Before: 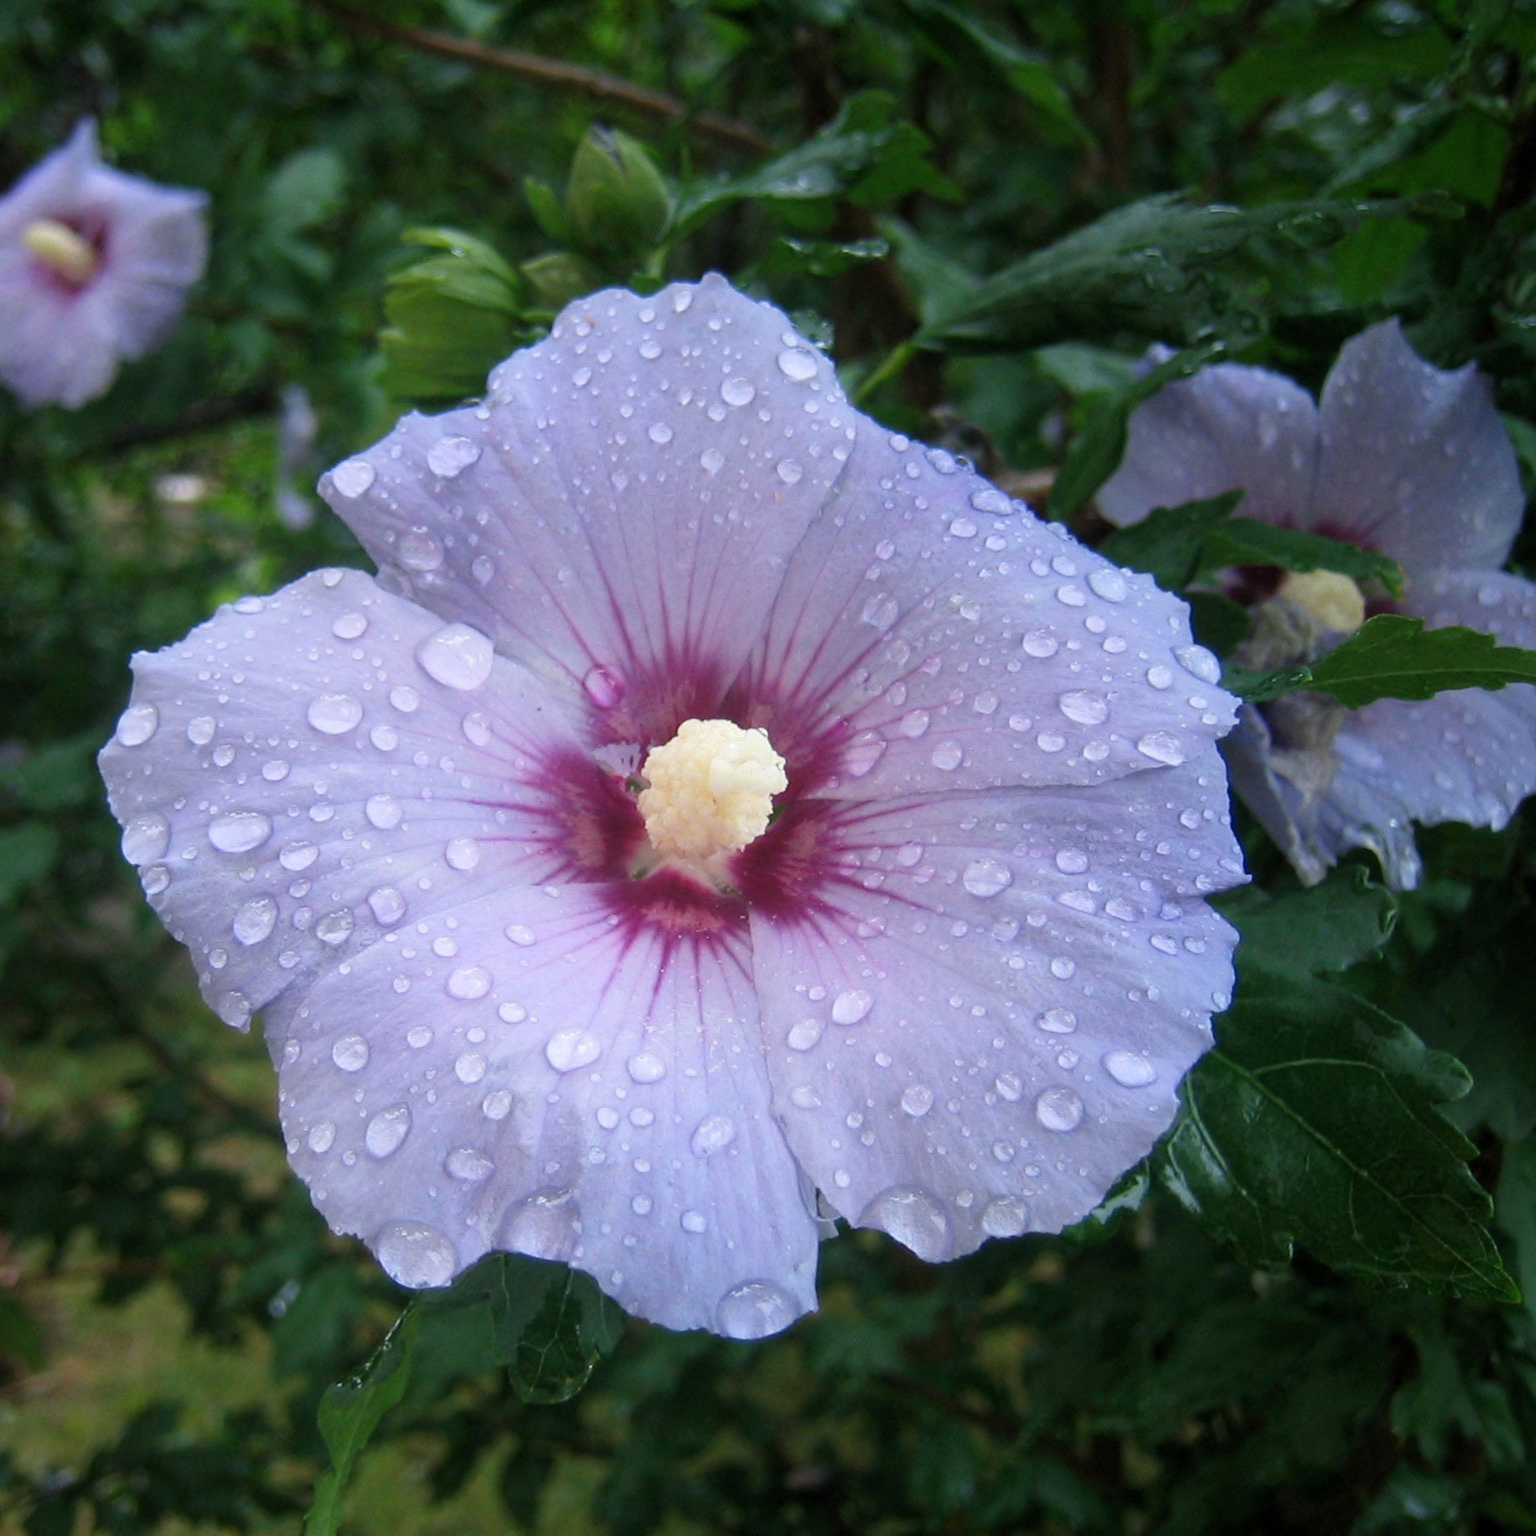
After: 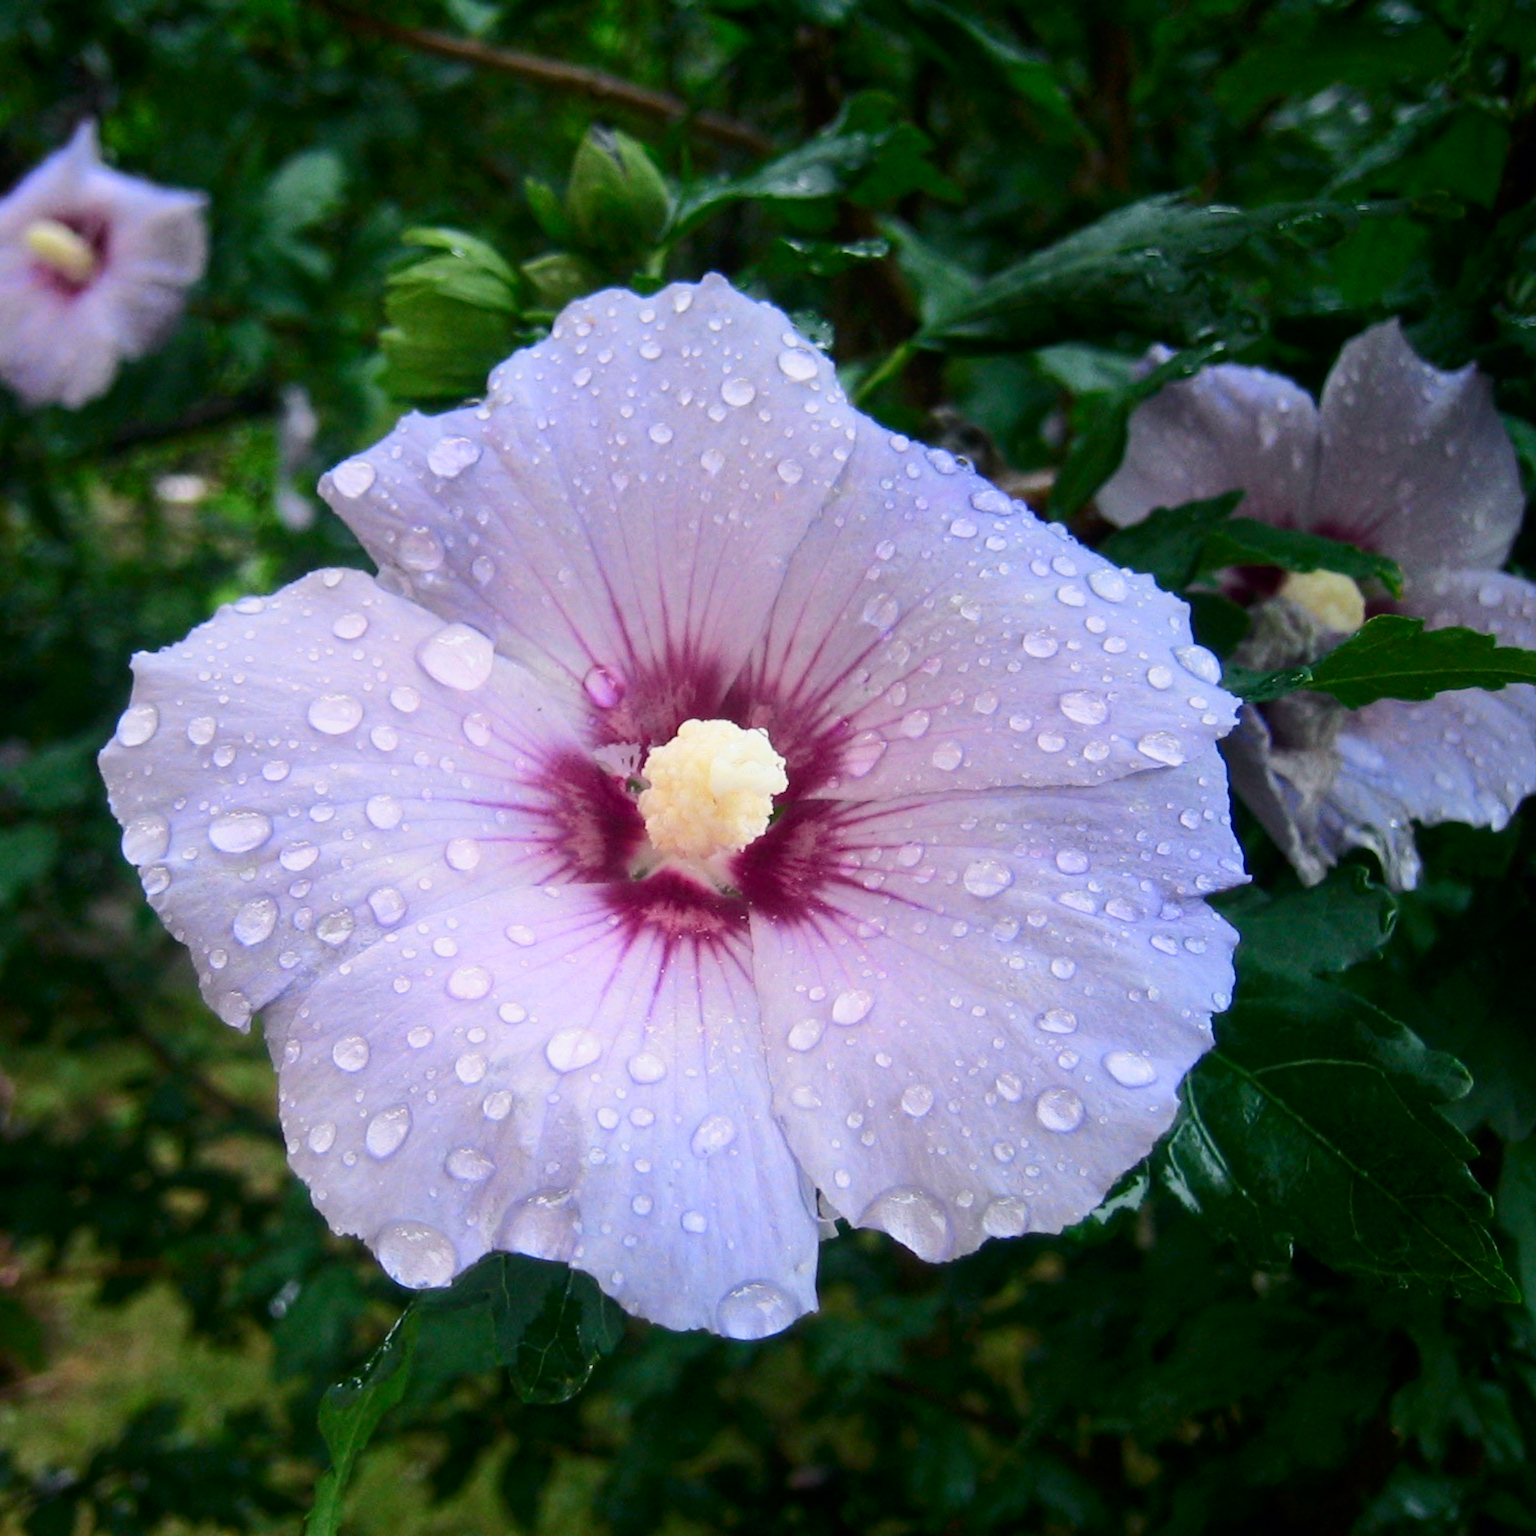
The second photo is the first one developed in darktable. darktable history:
tone curve: curves: ch0 [(0, 0) (0.035, 0.017) (0.131, 0.108) (0.279, 0.279) (0.476, 0.554) (0.617, 0.693) (0.704, 0.77) (0.801, 0.854) (0.895, 0.927) (1, 0.976)]; ch1 [(0, 0) (0.318, 0.278) (0.444, 0.427) (0.493, 0.493) (0.537, 0.547) (0.594, 0.616) (0.746, 0.764) (1, 1)]; ch2 [(0, 0) (0.316, 0.292) (0.381, 0.37) (0.423, 0.448) (0.476, 0.482) (0.502, 0.498) (0.529, 0.532) (0.583, 0.608) (0.639, 0.657) (0.7, 0.7) (0.861, 0.808) (1, 0.951)], color space Lab, independent channels, preserve colors none
contrast brightness saturation: contrast 0.03, brightness -0.04
